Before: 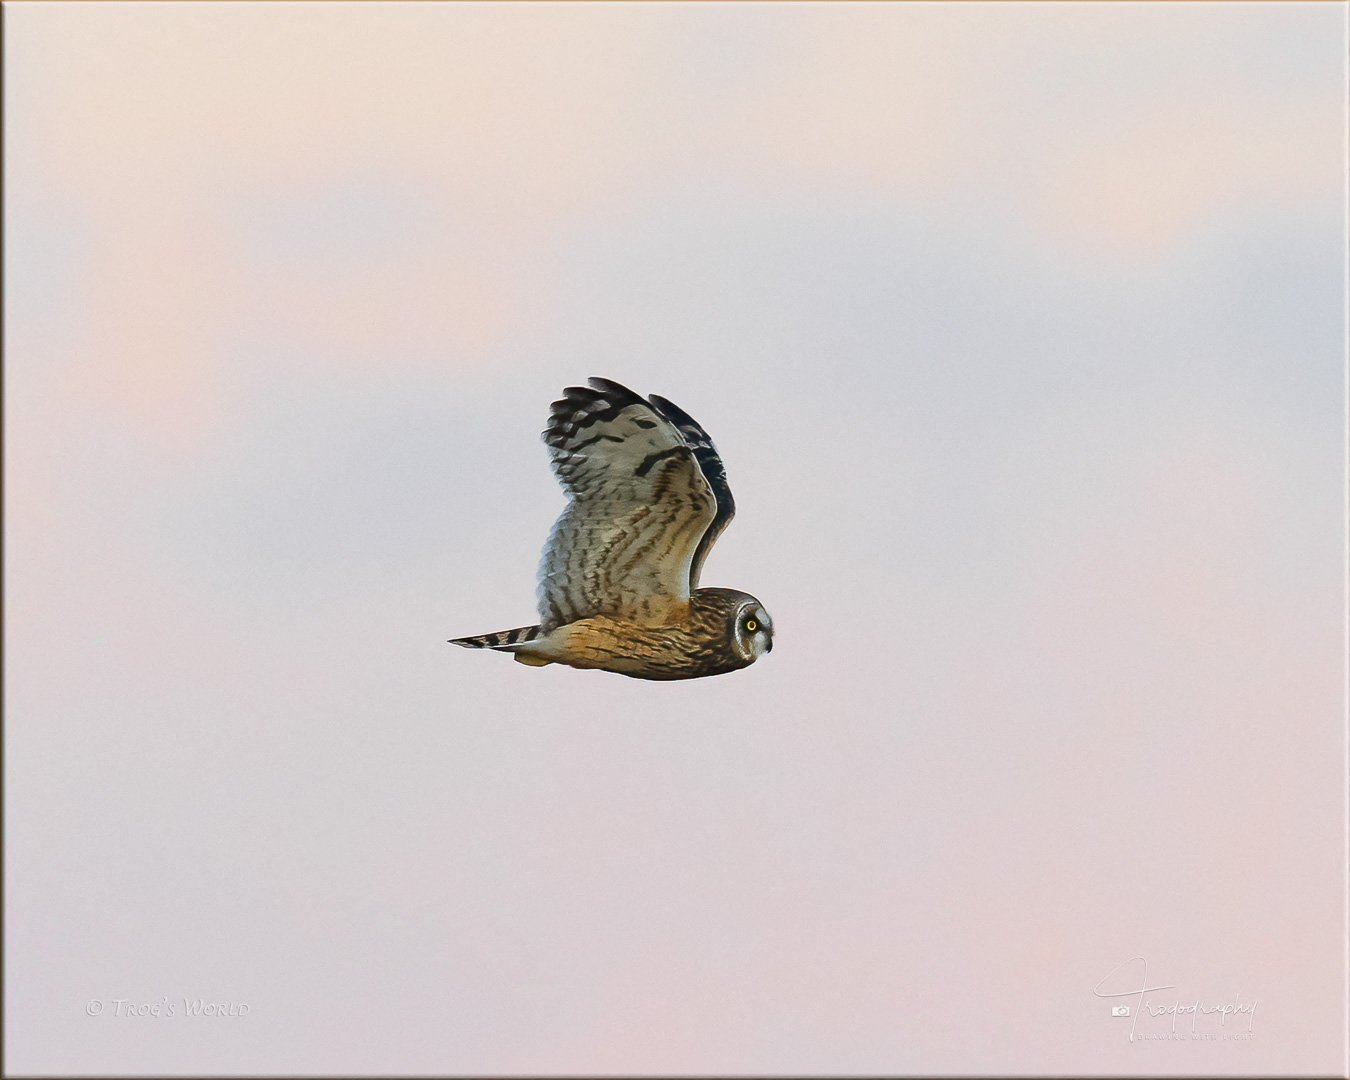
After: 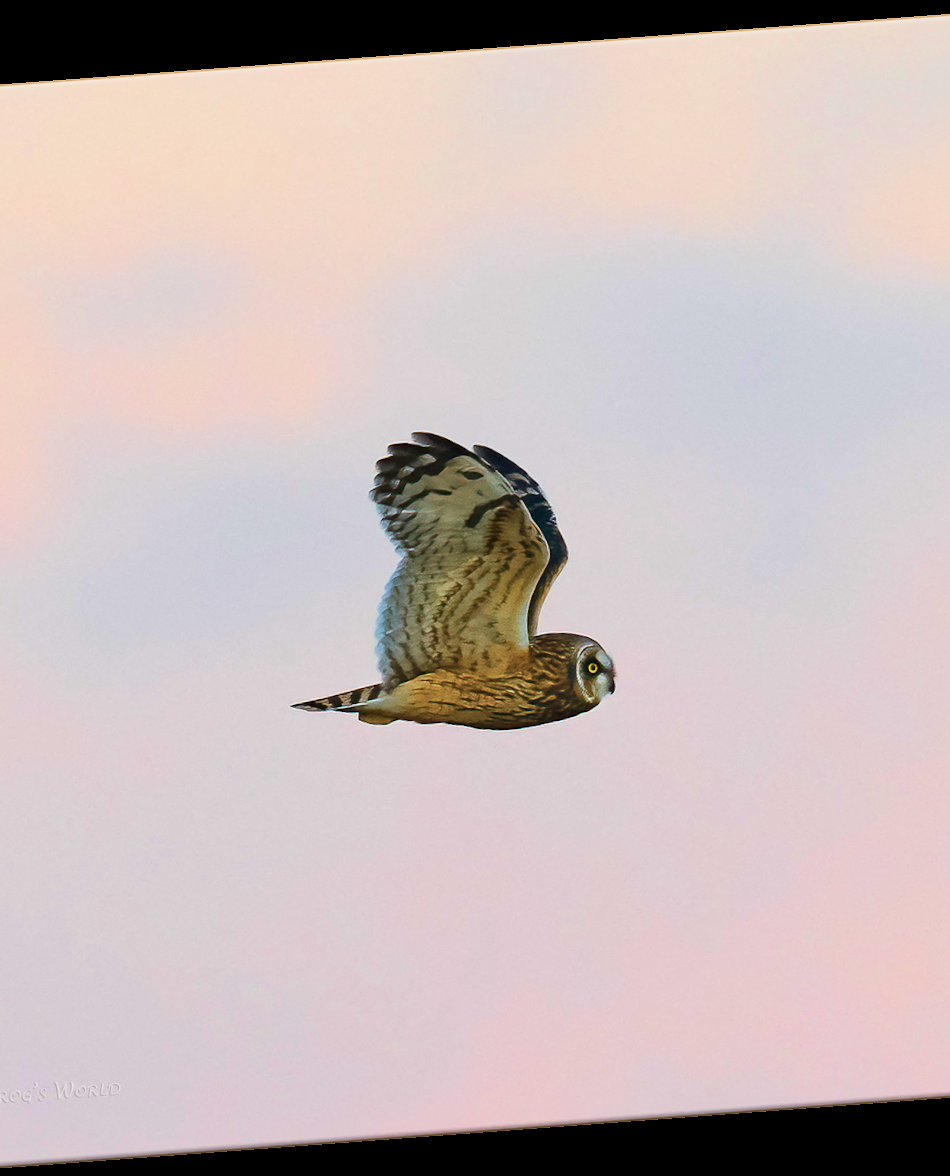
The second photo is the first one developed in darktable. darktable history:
rotate and perspective: rotation -4.25°, automatic cropping off
crop and rotate: left 14.292%, right 19.041%
velvia: strength 67.07%, mid-tones bias 0.972
